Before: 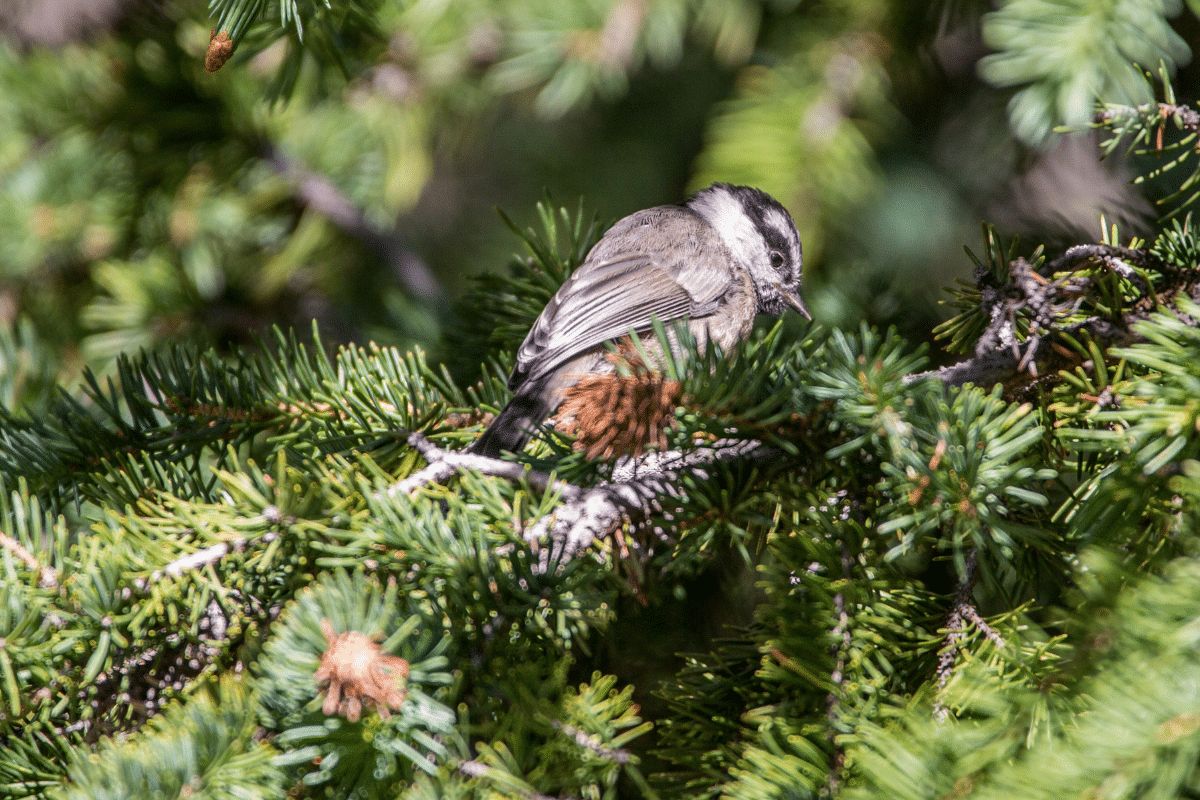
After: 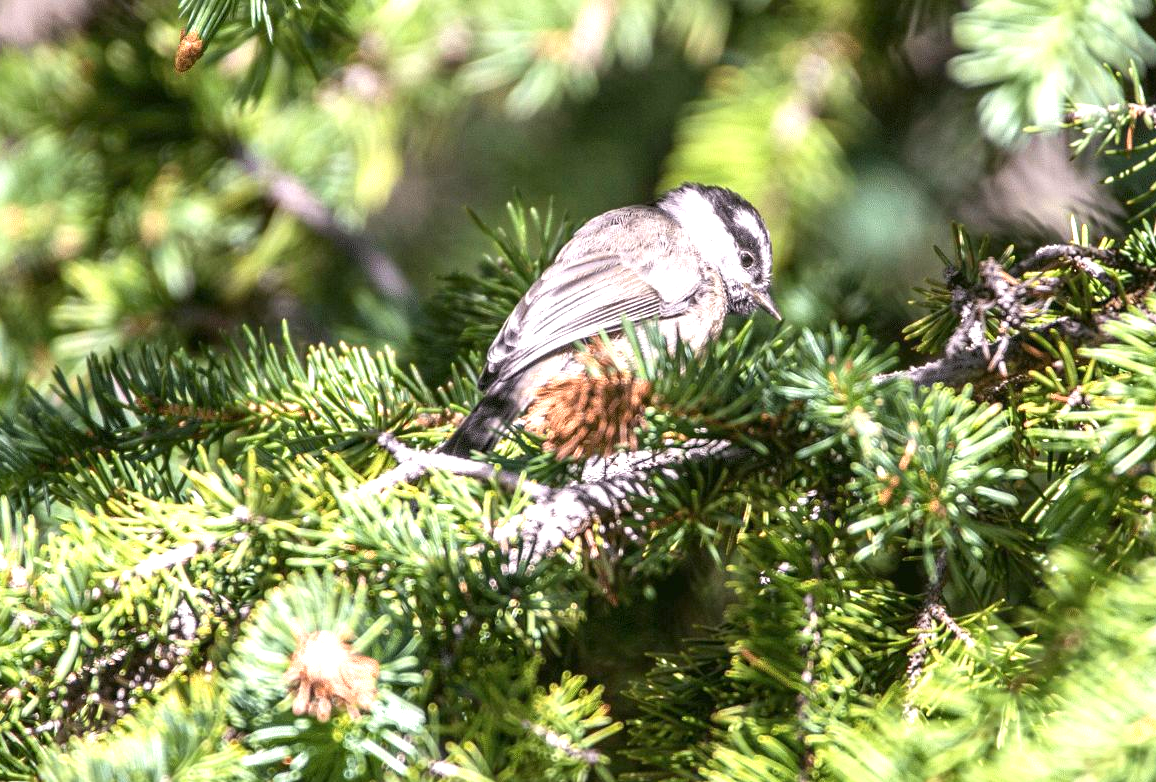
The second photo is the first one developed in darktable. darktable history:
exposure: exposure 1.137 EV, compensate highlight preservation false
crop and rotate: left 2.536%, right 1.107%, bottom 2.246%
